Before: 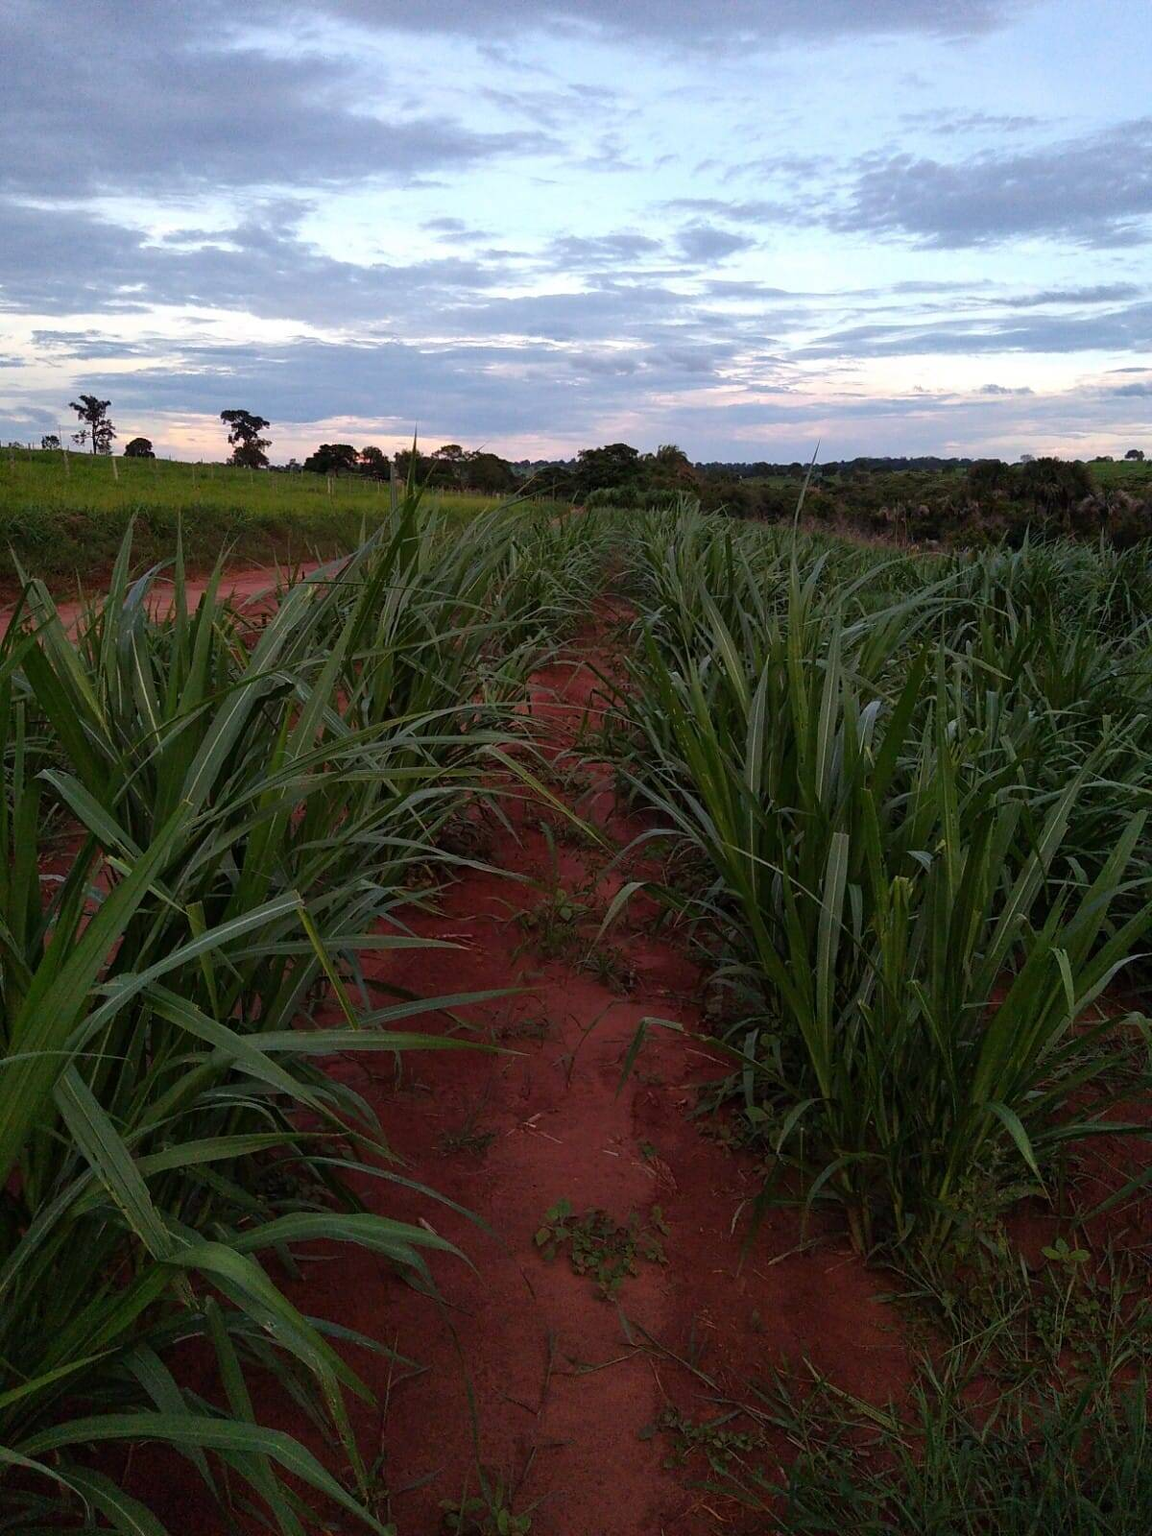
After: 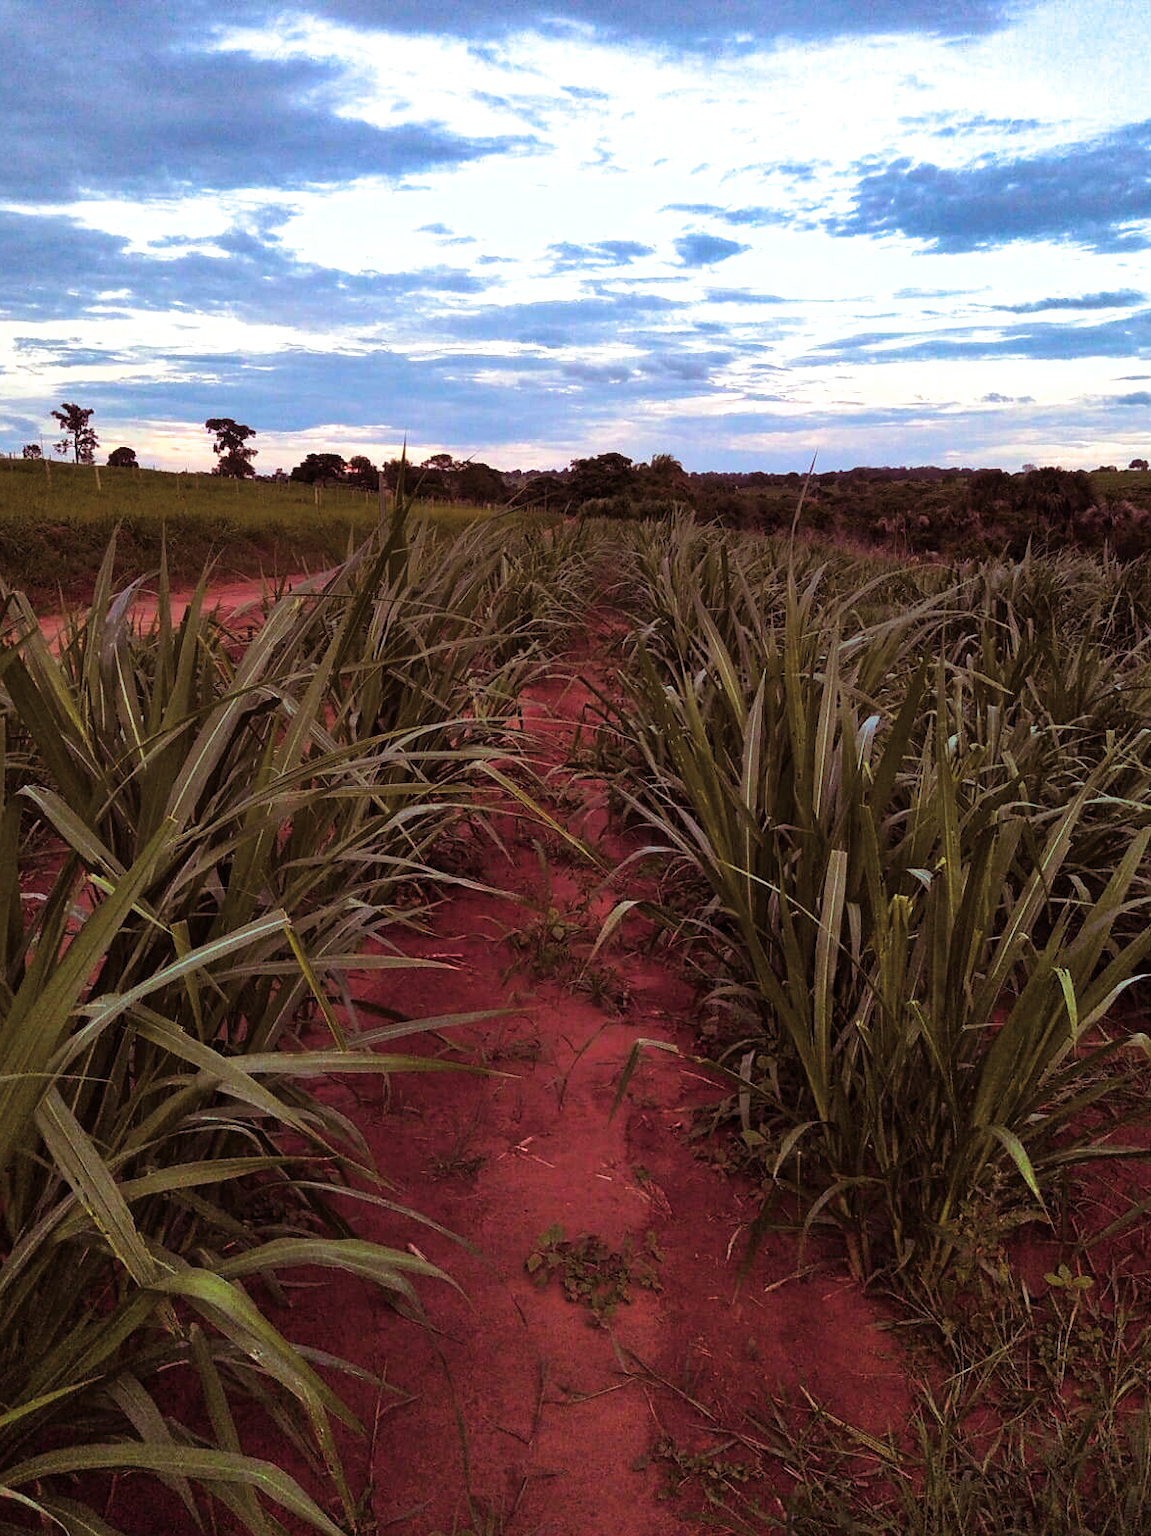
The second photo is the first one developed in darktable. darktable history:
split-toning: on, module defaults
shadows and highlights: low approximation 0.01, soften with gaussian
crop: left 1.743%, right 0.268%, bottom 2.011%
color balance rgb: perceptual saturation grading › global saturation 36%, perceptual brilliance grading › global brilliance 10%, global vibrance 20%
